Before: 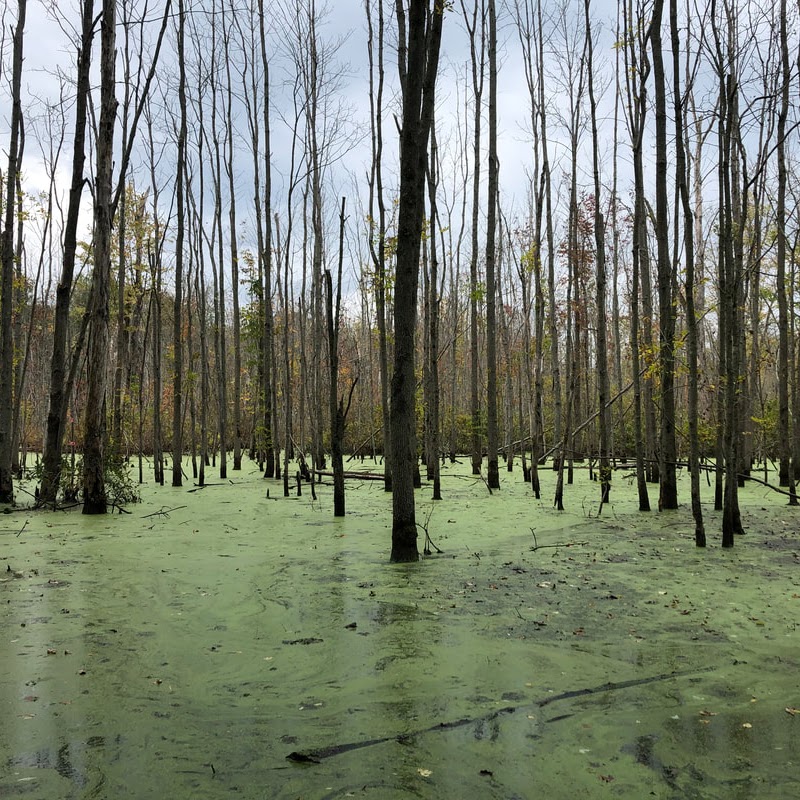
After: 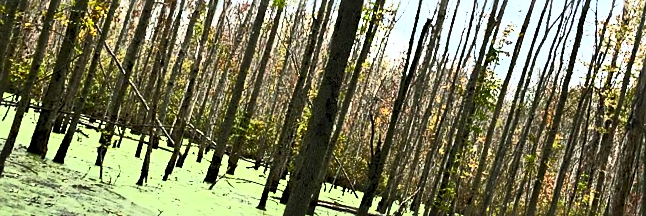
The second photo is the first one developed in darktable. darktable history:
contrast brightness saturation: contrast 0.83, brightness 0.59, saturation 0.59
crop and rotate: angle 16.12°, top 30.835%, bottom 35.653%
sharpen: radius 4
exposure: compensate highlight preservation false
